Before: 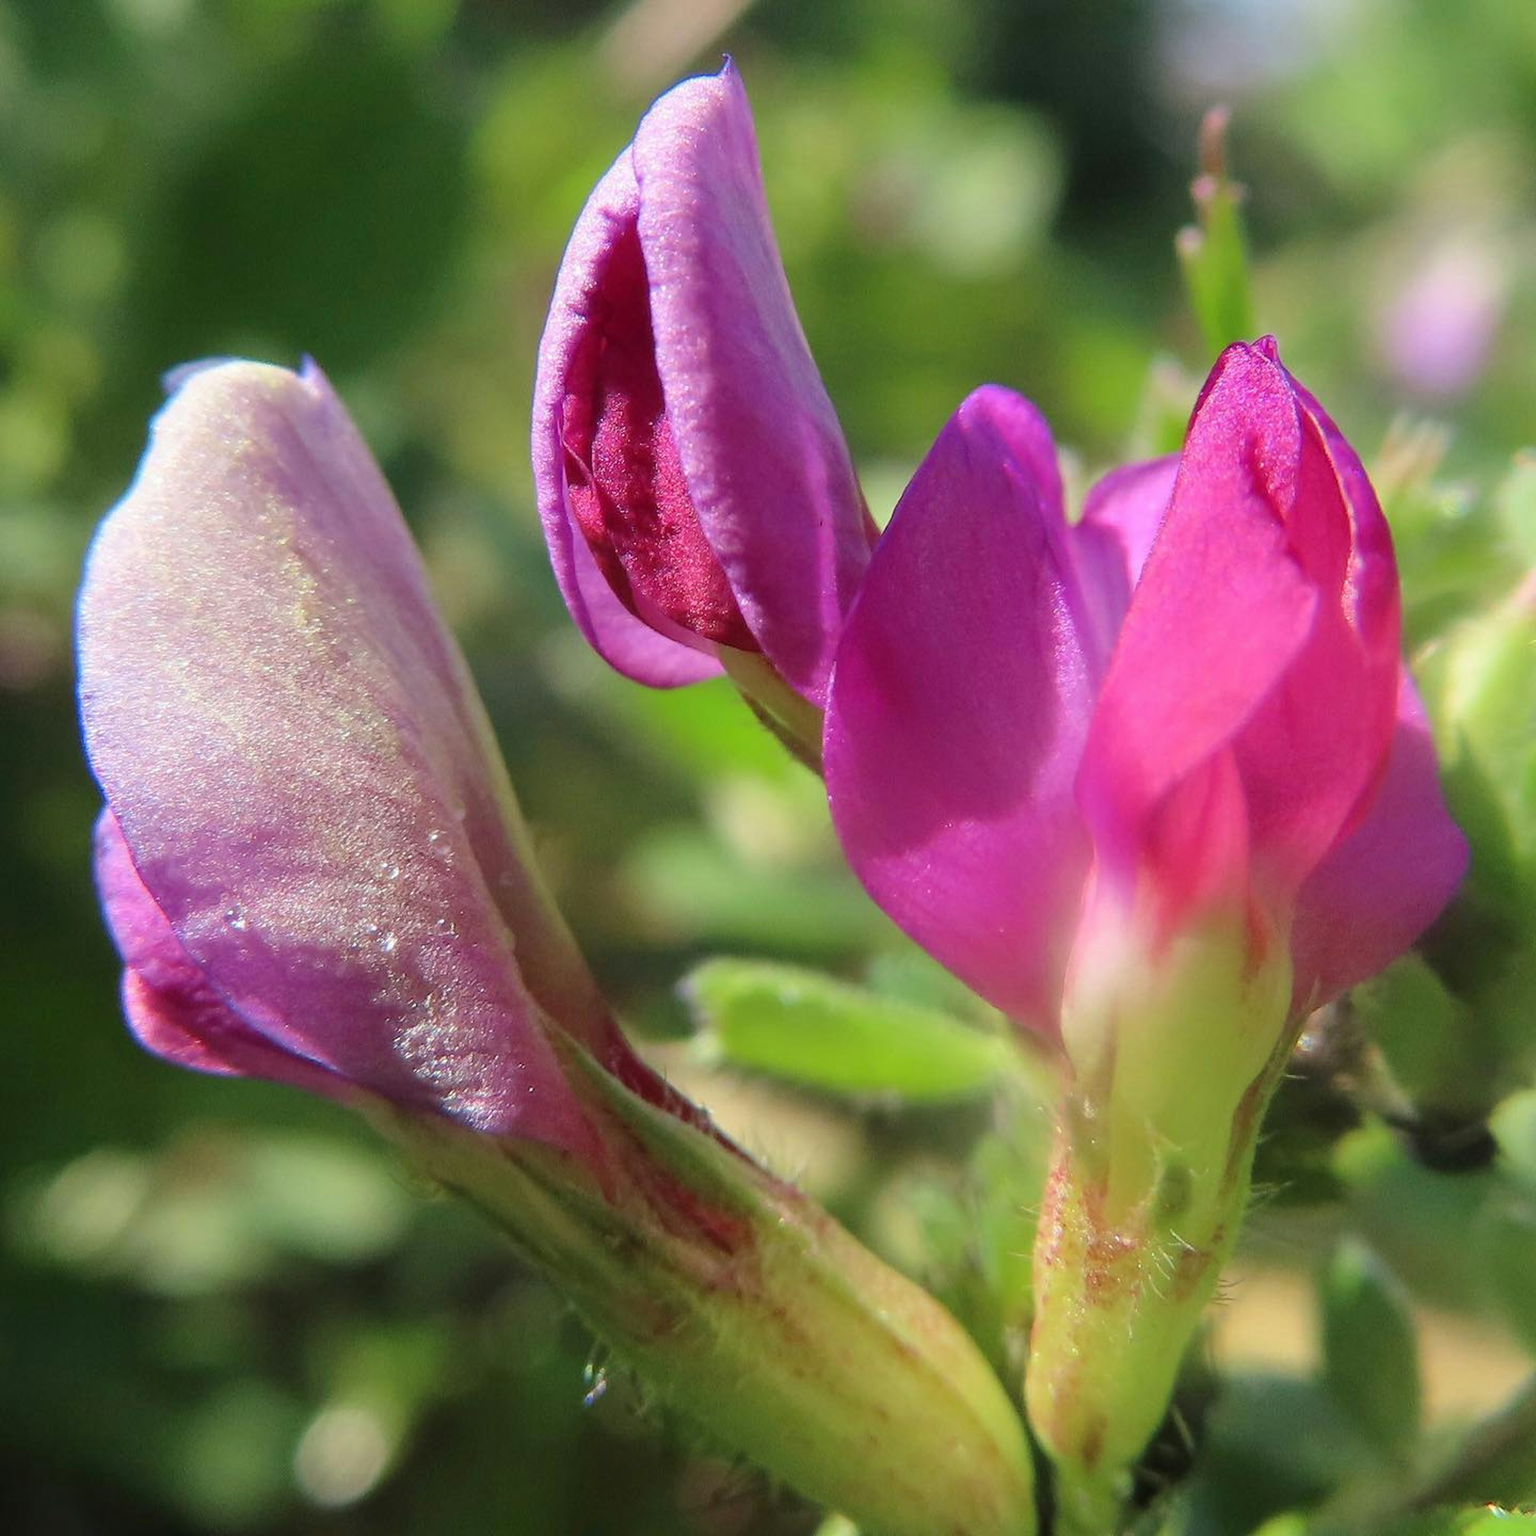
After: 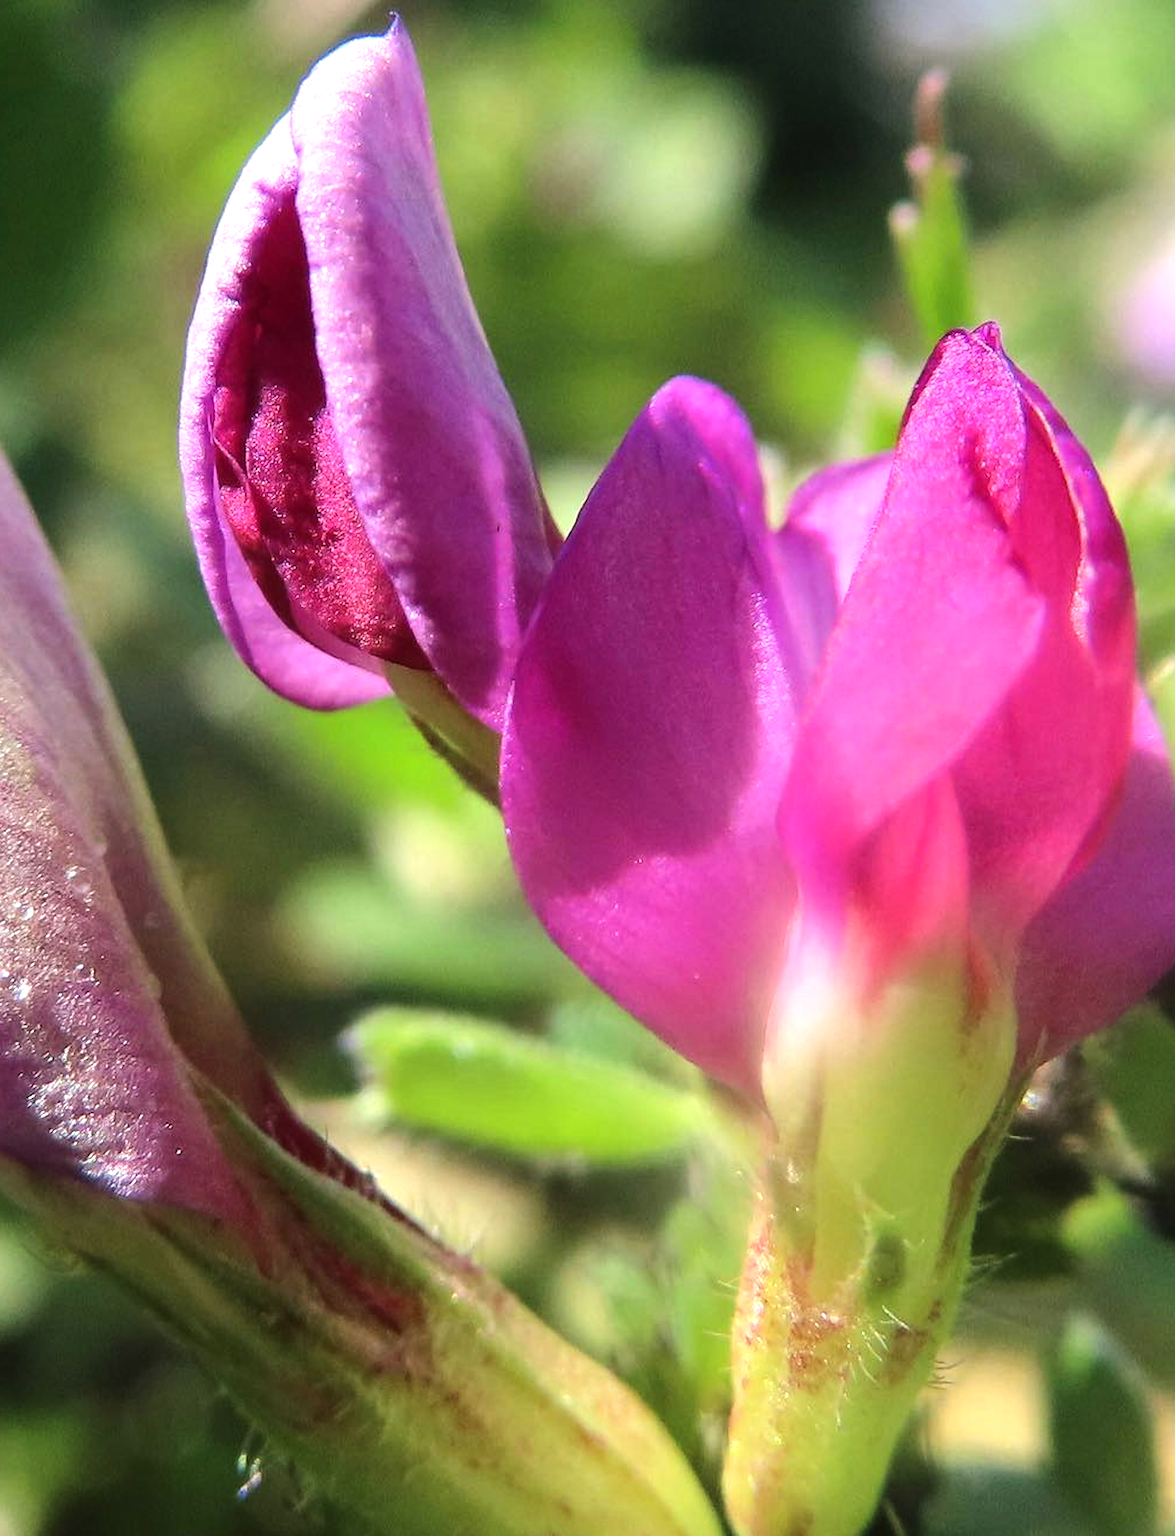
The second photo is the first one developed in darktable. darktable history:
crop and rotate: left 24.034%, top 2.838%, right 6.406%, bottom 6.299%
tone equalizer: -8 EV -0.75 EV, -7 EV -0.7 EV, -6 EV -0.6 EV, -5 EV -0.4 EV, -3 EV 0.4 EV, -2 EV 0.6 EV, -1 EV 0.7 EV, +0 EV 0.75 EV, edges refinement/feathering 500, mask exposure compensation -1.57 EV, preserve details no
